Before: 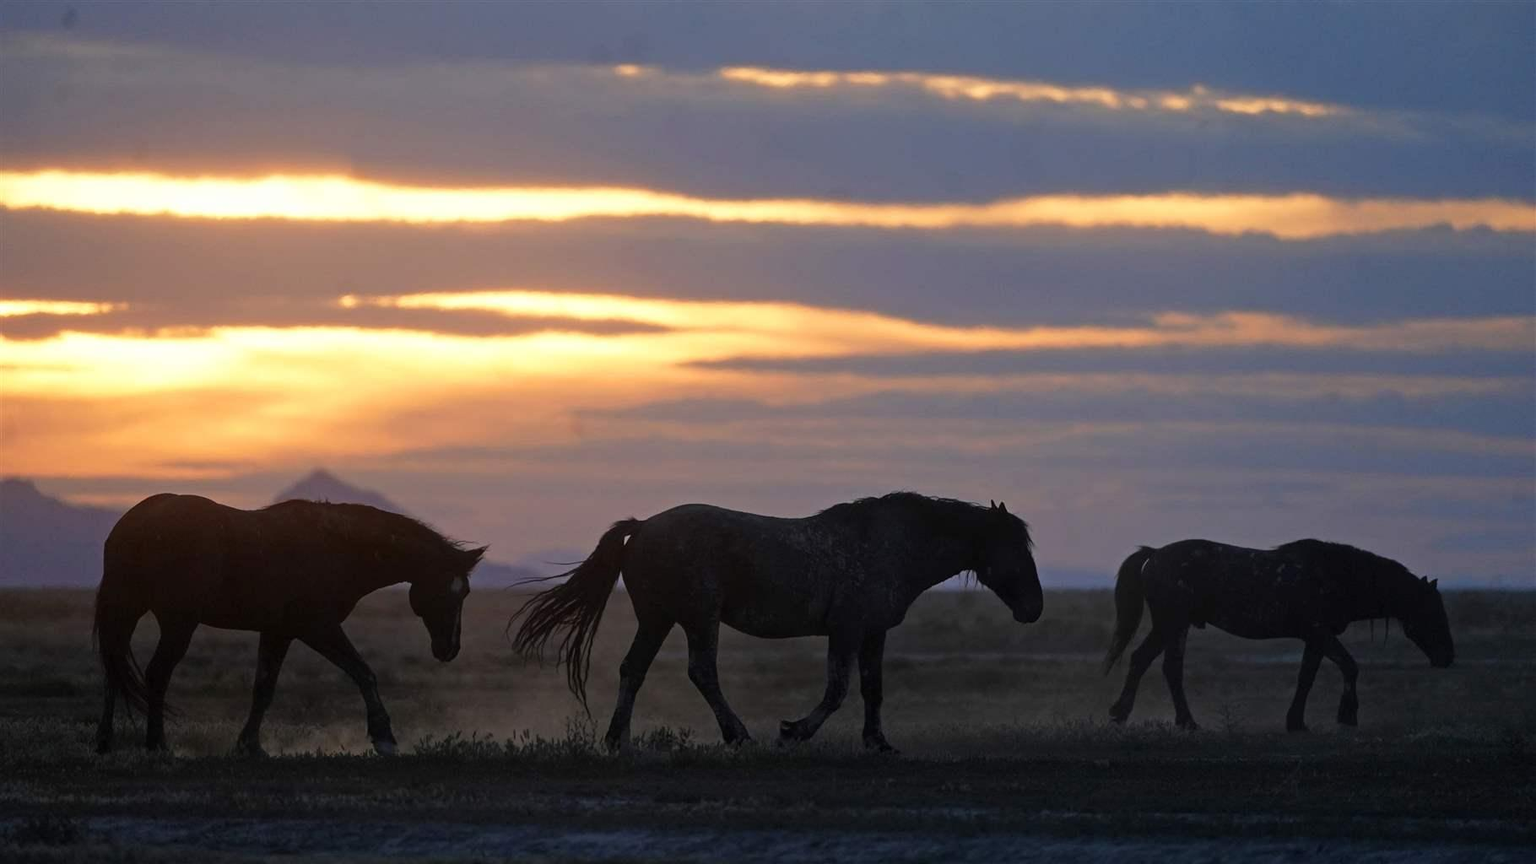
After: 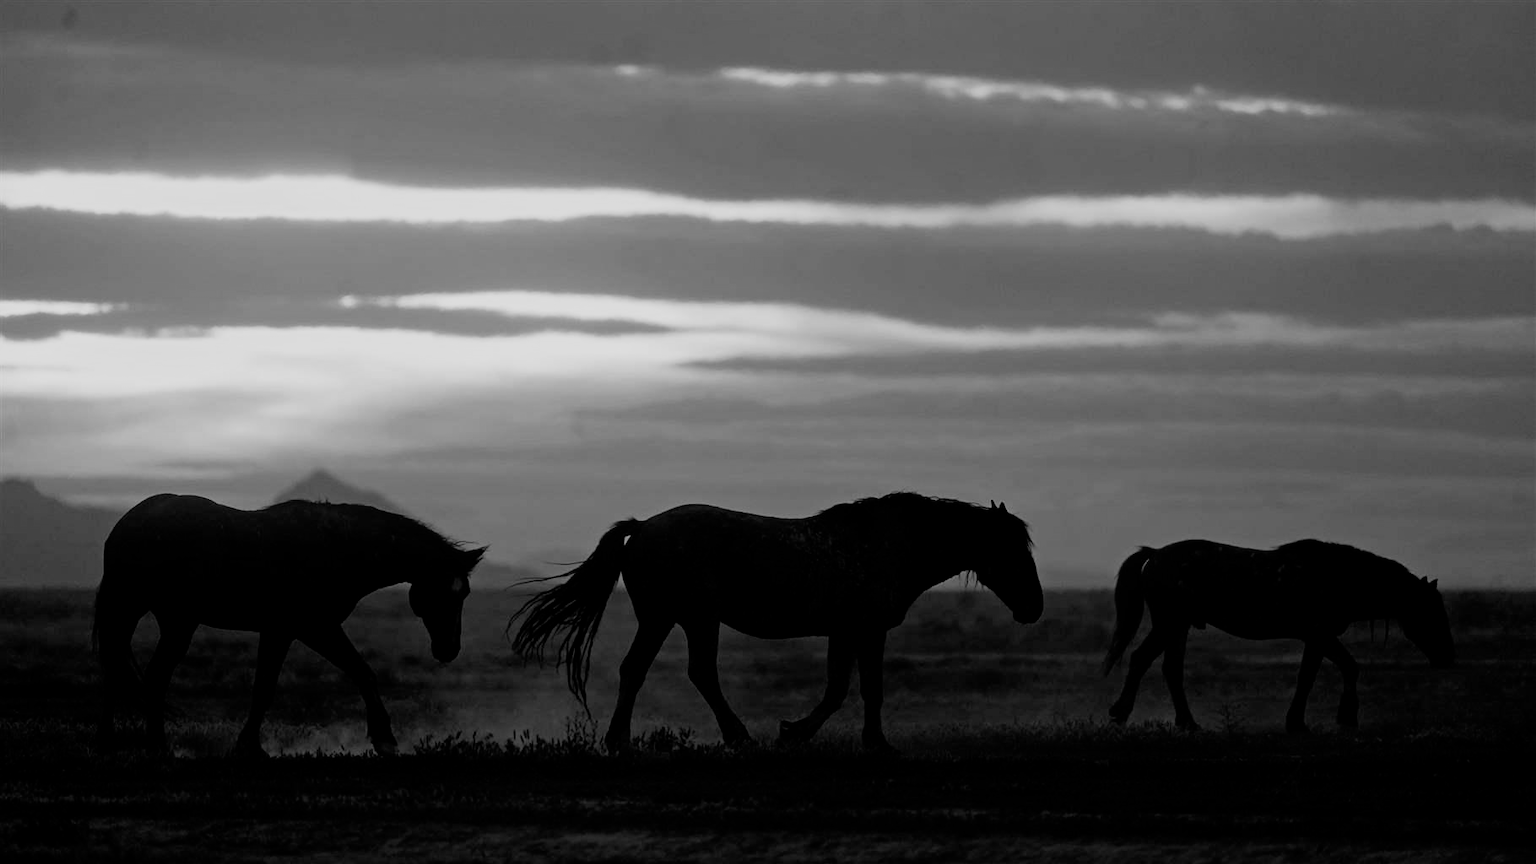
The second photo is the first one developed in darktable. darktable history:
monochrome: a 30.25, b 92.03
filmic rgb: black relative exposure -7.75 EV, white relative exposure 4.4 EV, threshold 3 EV, target black luminance 0%, hardness 3.76, latitude 50.51%, contrast 1.074, highlights saturation mix 10%, shadows ↔ highlights balance -0.22%, color science v4 (2020), enable highlight reconstruction true
